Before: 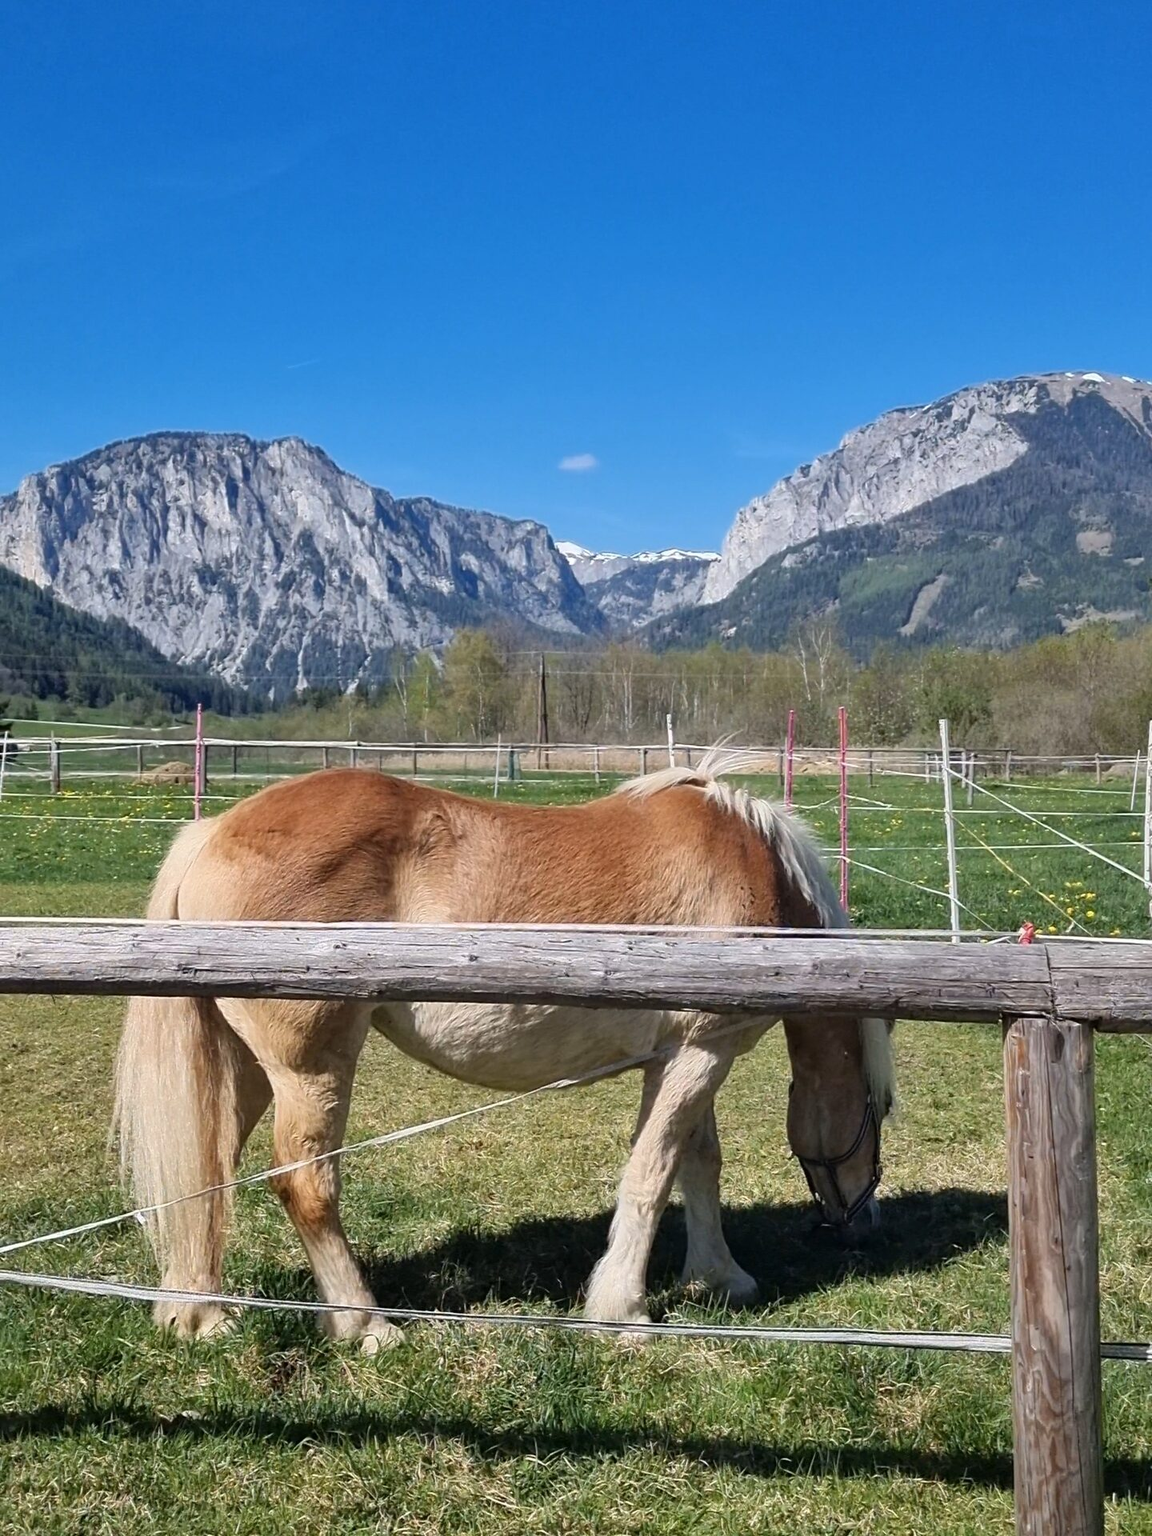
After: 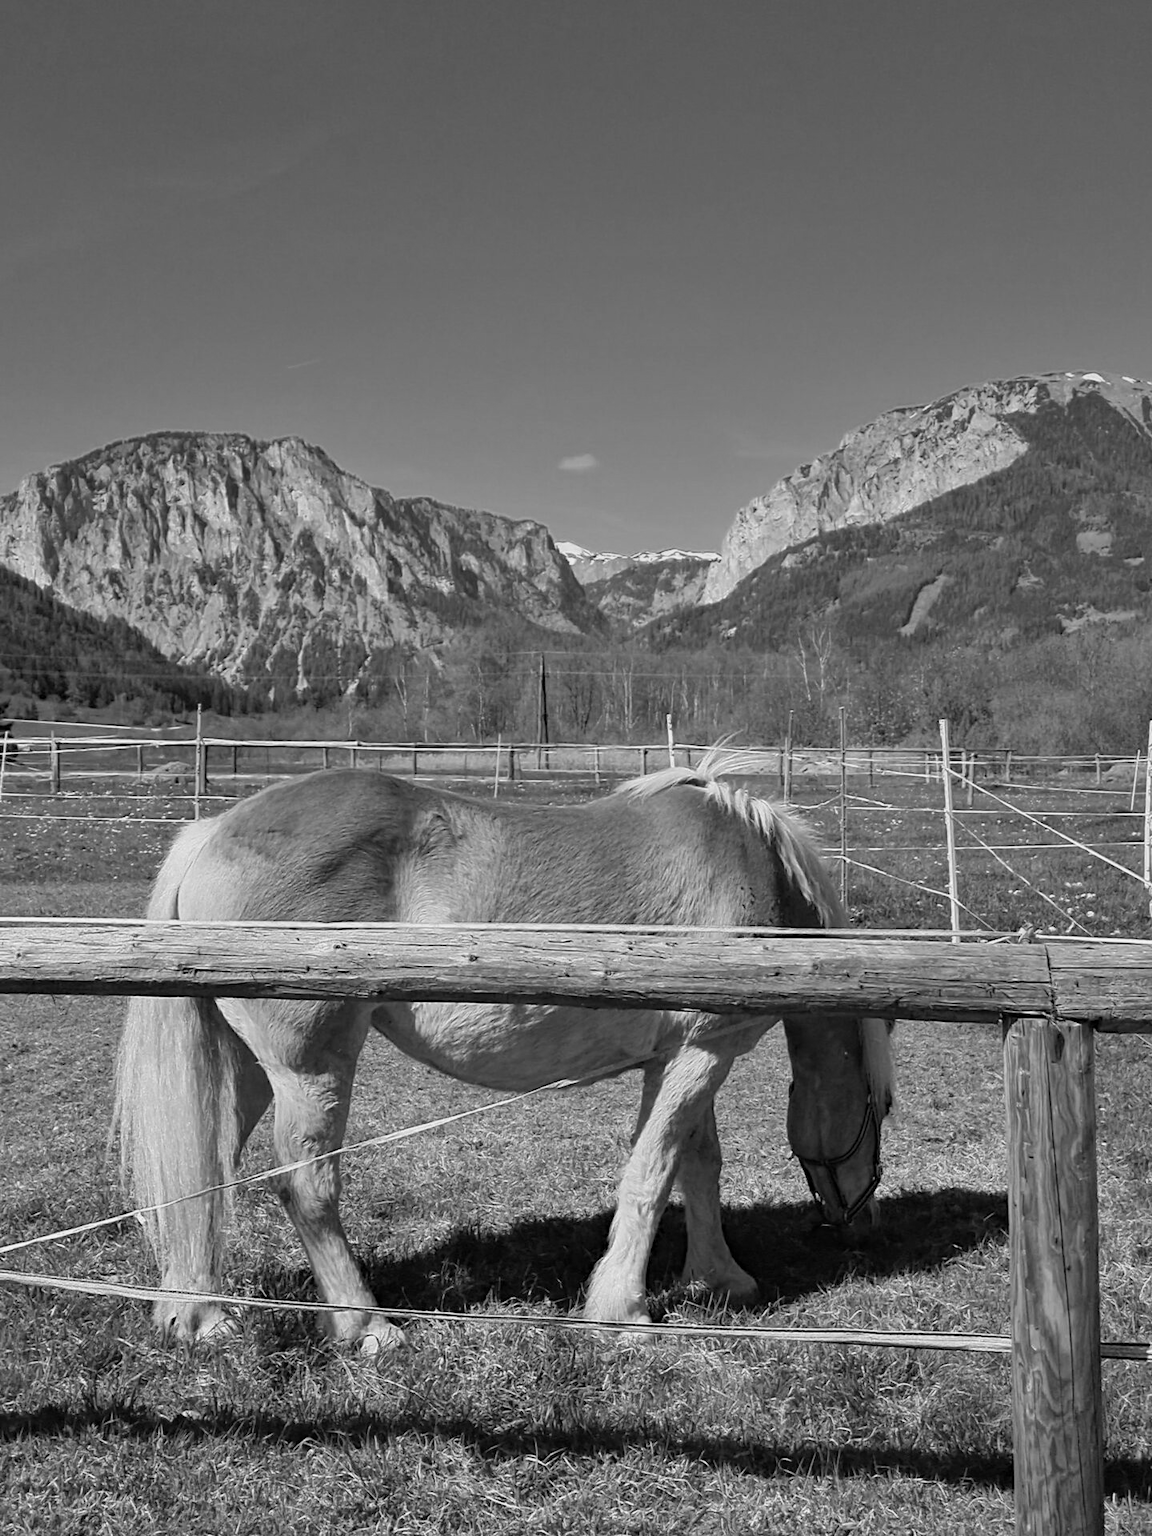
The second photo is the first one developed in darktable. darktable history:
haze removal: compatibility mode true, adaptive false
monochrome: a -71.75, b 75.82
